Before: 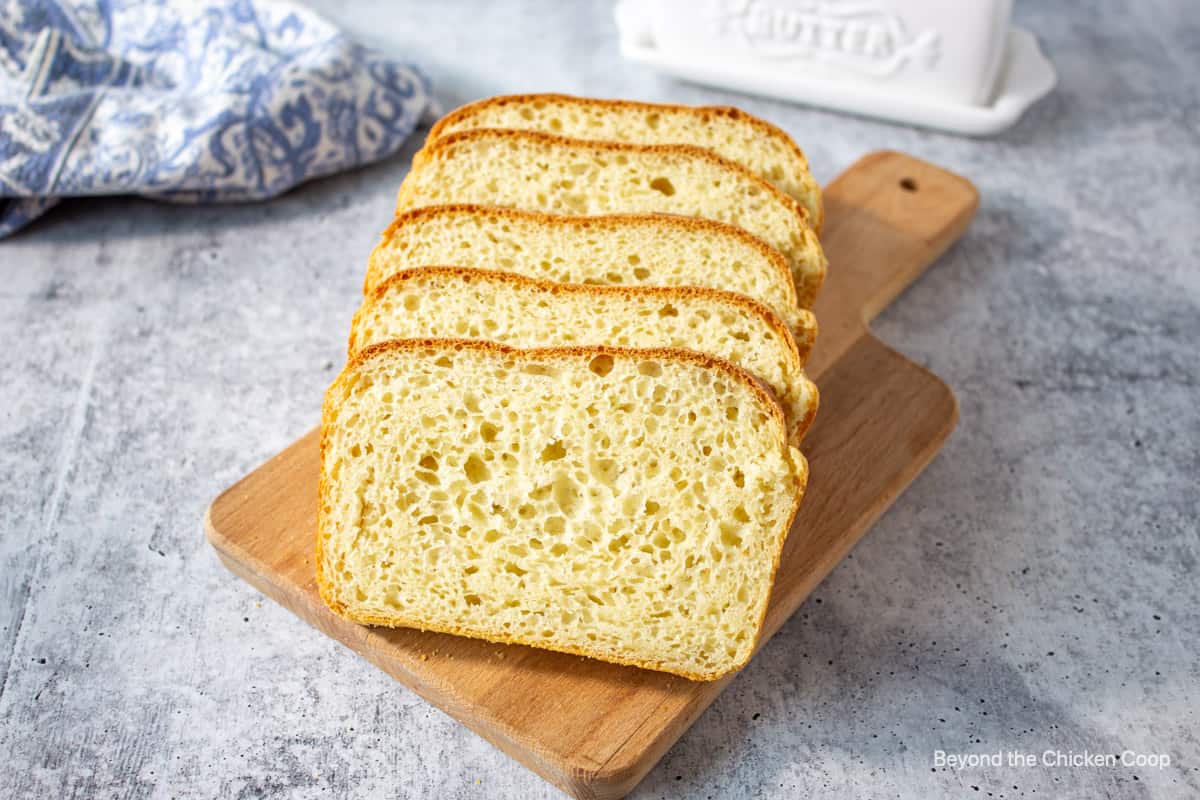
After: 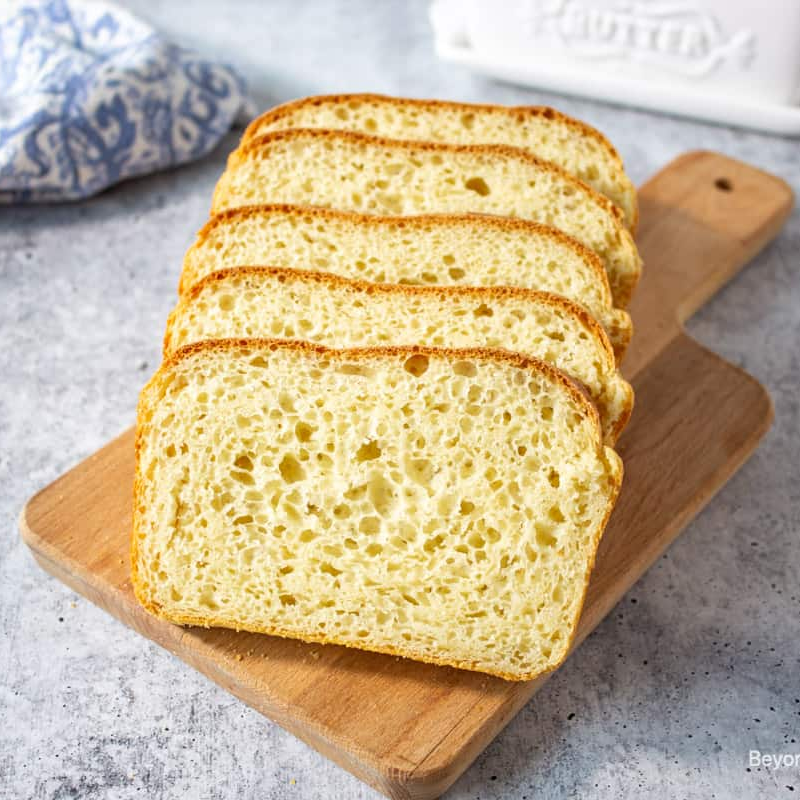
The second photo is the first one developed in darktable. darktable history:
crop: left 15.423%, right 17.841%
